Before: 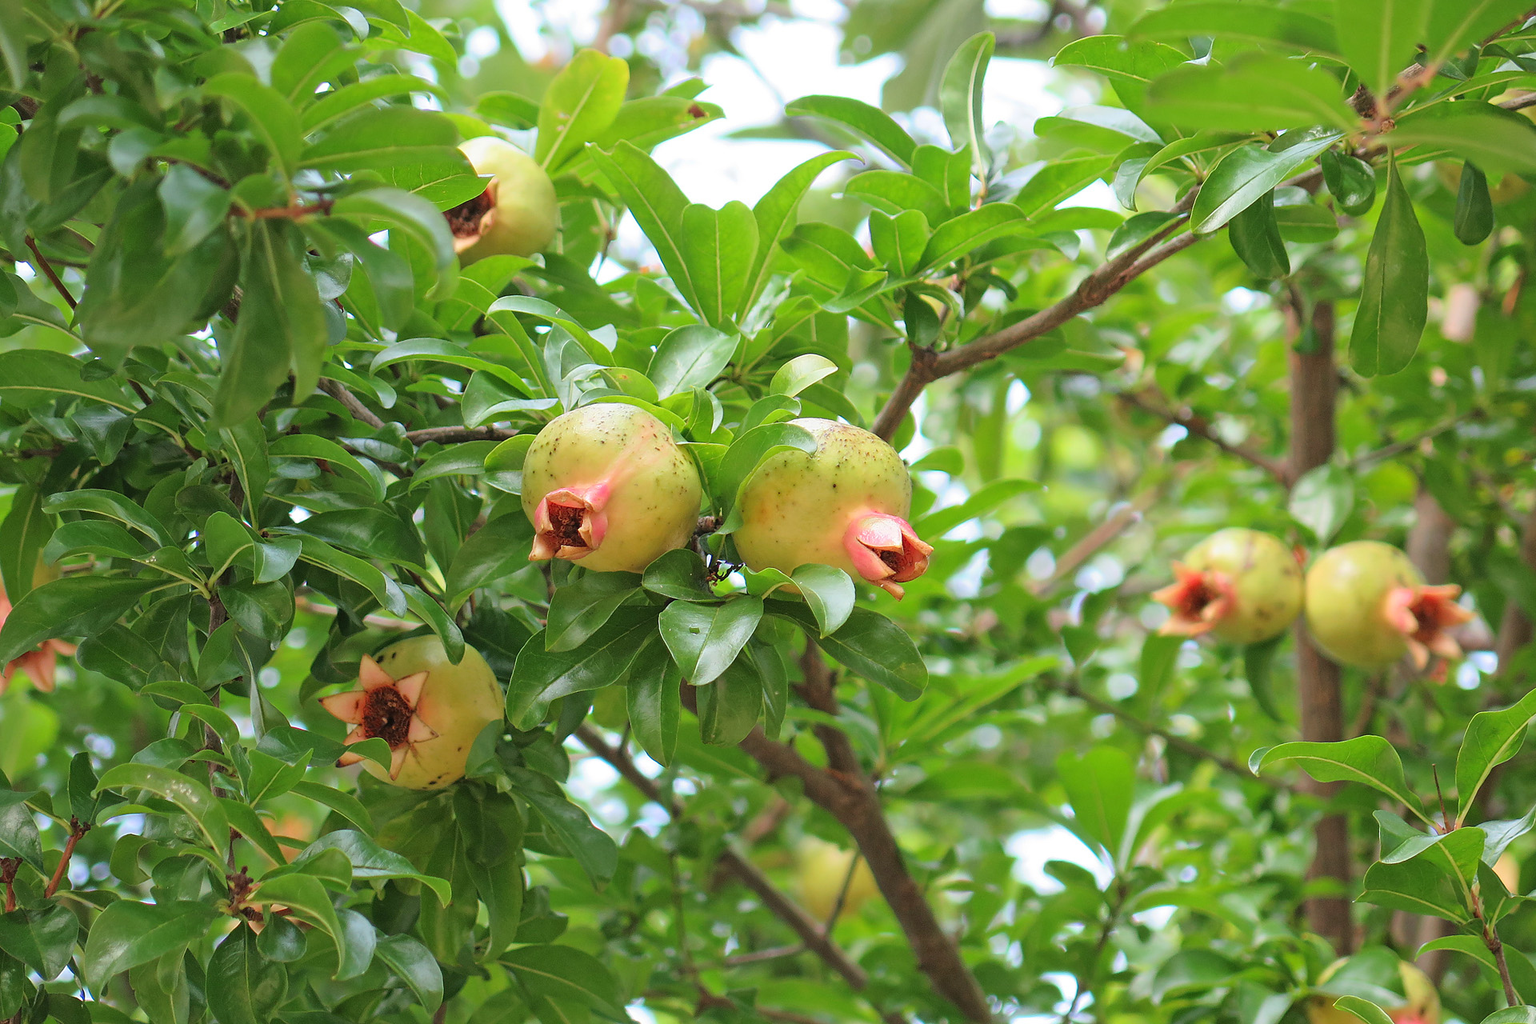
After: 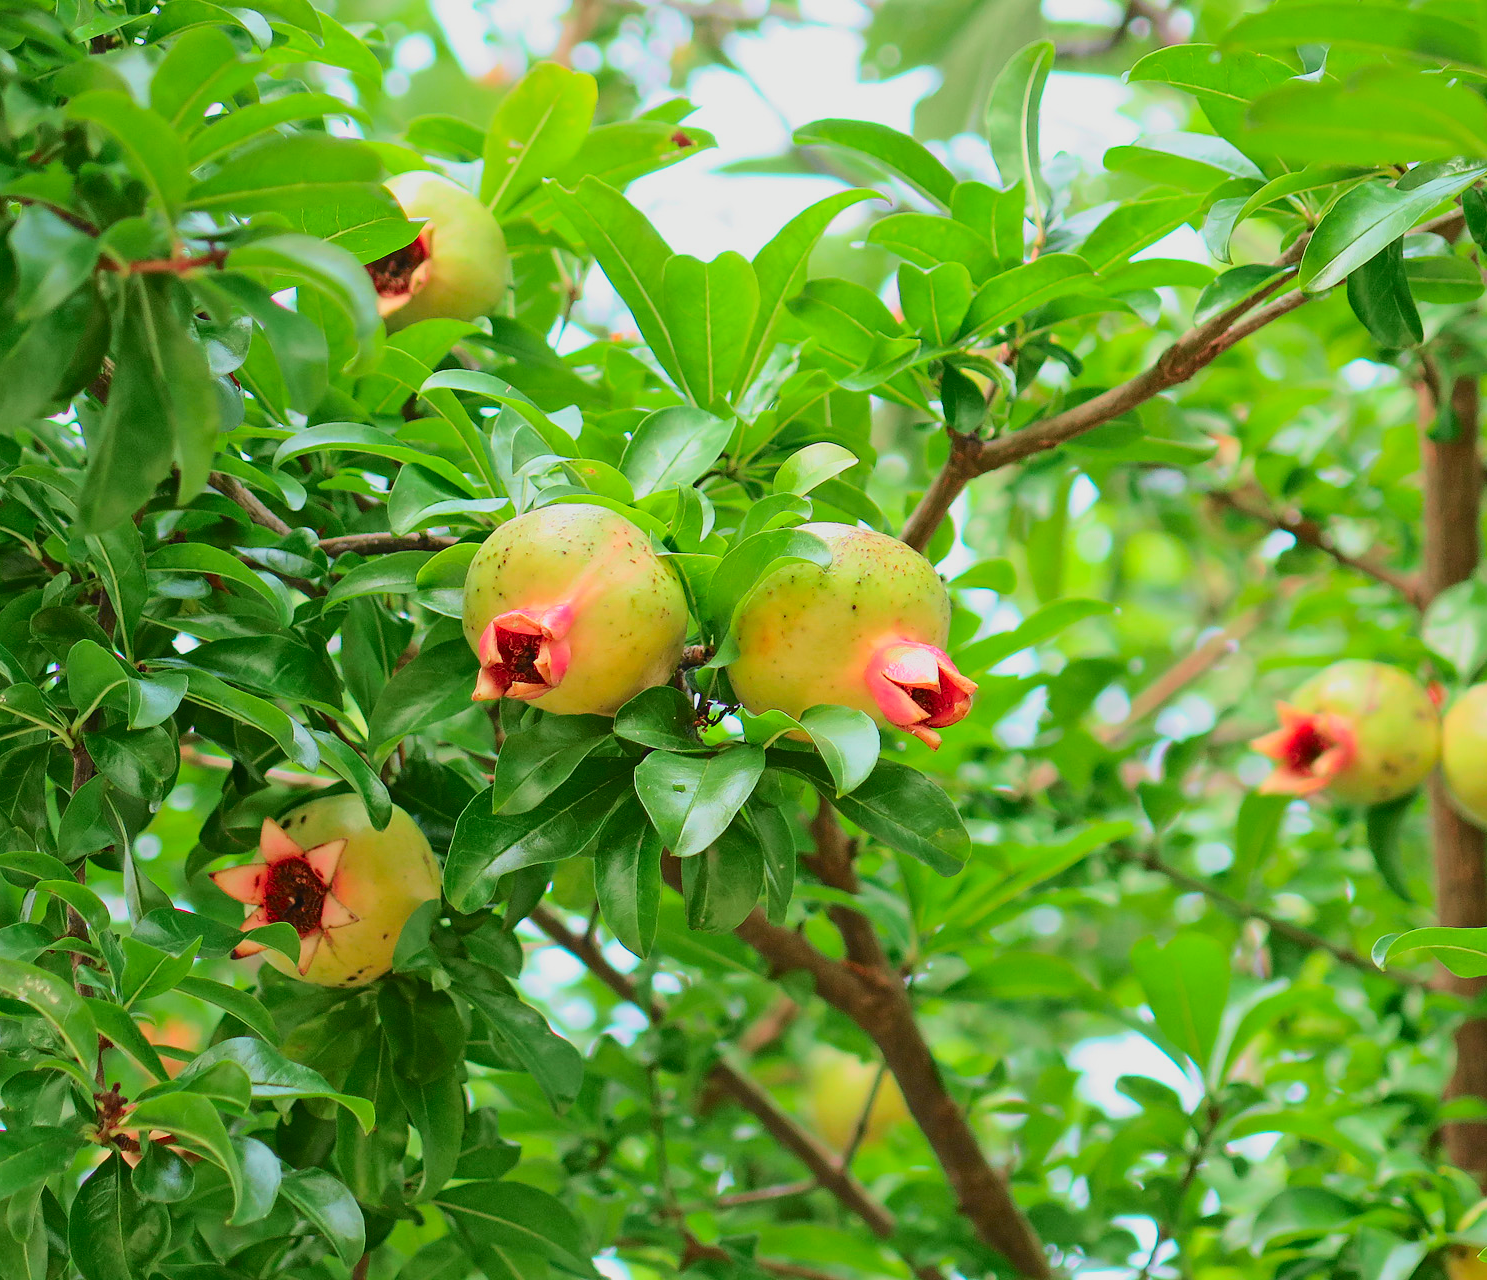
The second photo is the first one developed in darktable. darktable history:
tone curve: curves: ch0 [(0, 0.018) (0.036, 0.038) (0.15, 0.131) (0.27, 0.247) (0.503, 0.556) (0.763, 0.785) (1, 0.919)]; ch1 [(0, 0) (0.203, 0.158) (0.333, 0.283) (0.451, 0.417) (0.502, 0.5) (0.519, 0.522) (0.562, 0.588) (0.603, 0.664) (0.722, 0.813) (1, 1)]; ch2 [(0, 0) (0.29, 0.295) (0.404, 0.436) (0.497, 0.499) (0.521, 0.523) (0.561, 0.605) (0.639, 0.664) (0.712, 0.764) (1, 1)], color space Lab, independent channels, preserve colors none
crop: left 9.88%, right 12.664%
